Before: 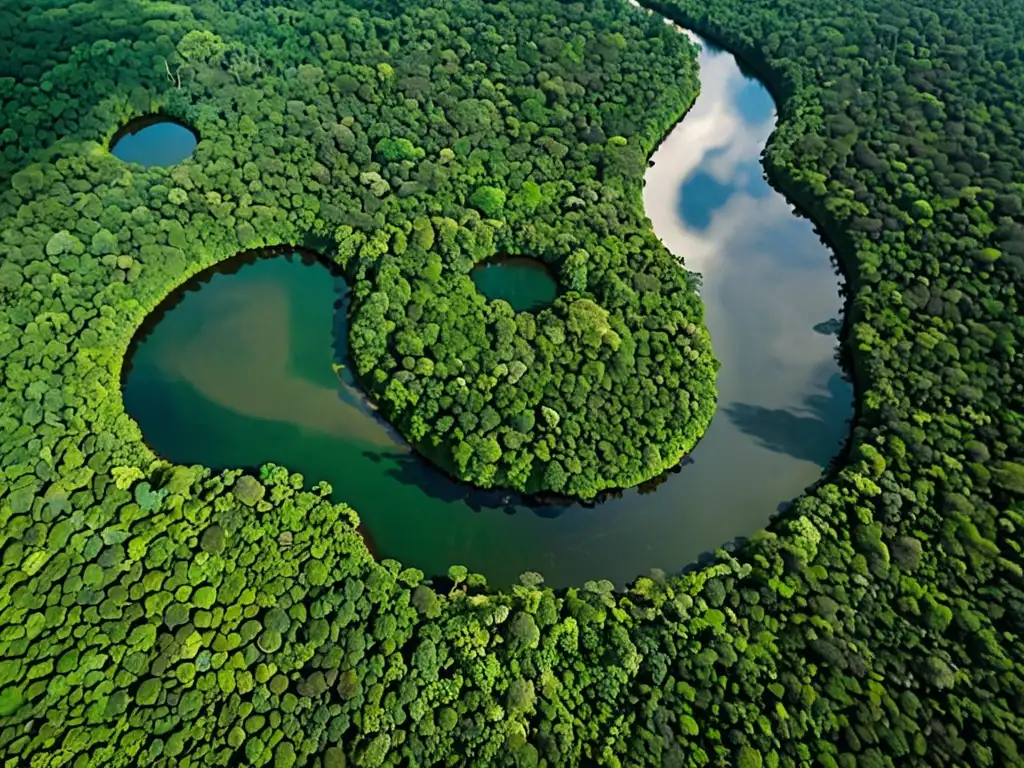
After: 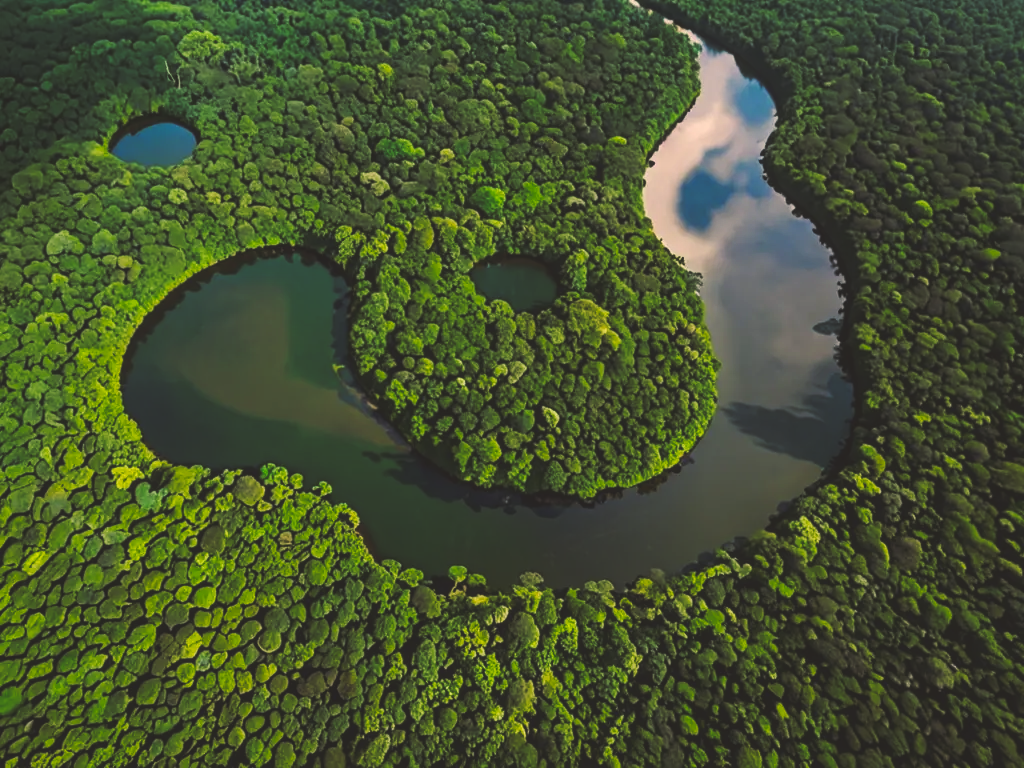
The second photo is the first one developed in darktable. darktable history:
color correction: highlights a* 11.64, highlights b* 11.47
tone curve: curves: ch0 [(0, 0.142) (0.384, 0.314) (0.752, 0.711) (0.991, 0.95)]; ch1 [(0.006, 0.129) (0.346, 0.384) (1, 1)]; ch2 [(0.003, 0.057) (0.261, 0.248) (1, 1)], preserve colors none
local contrast: detail 109%
